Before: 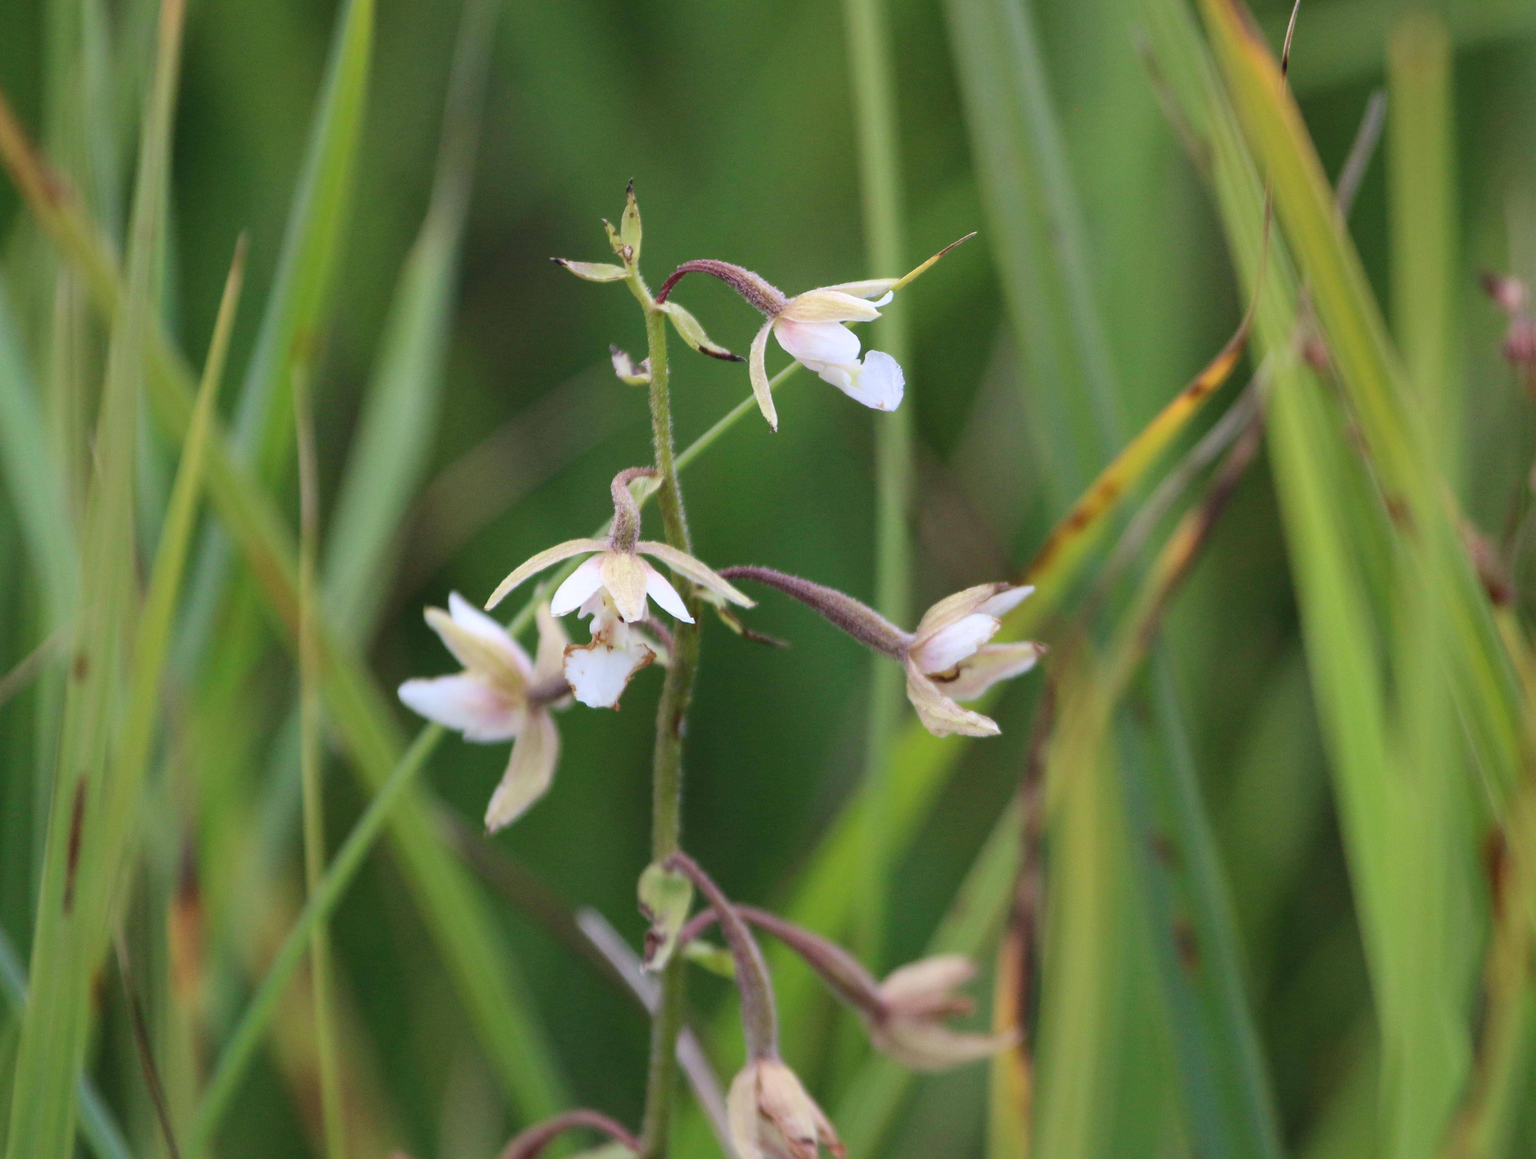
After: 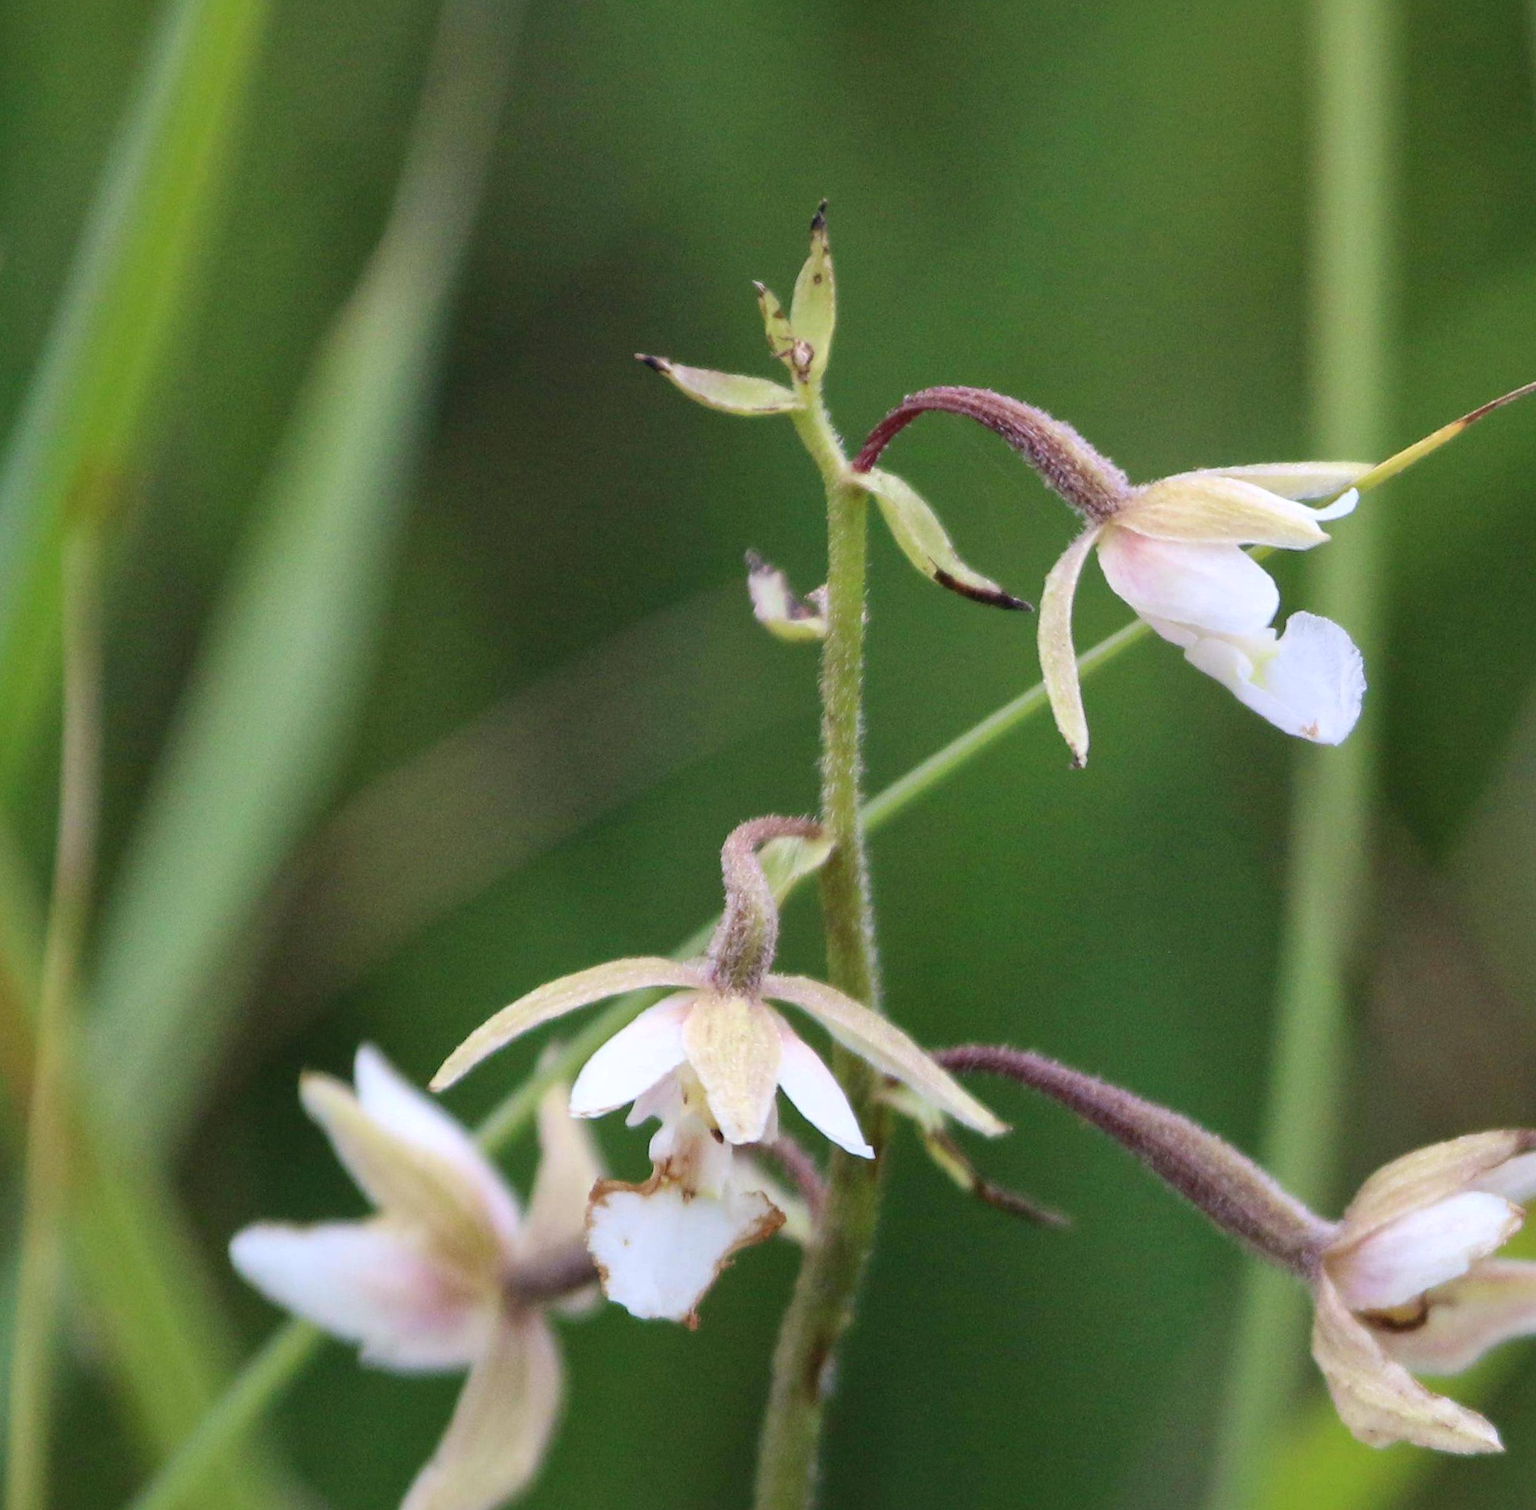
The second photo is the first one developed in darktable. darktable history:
local contrast: mode bilateral grid, contrast 20, coarseness 50, detail 120%, midtone range 0.2
rotate and perspective: rotation 5.12°, automatic cropping off
crop: left 20.248%, top 10.86%, right 35.675%, bottom 34.321%
